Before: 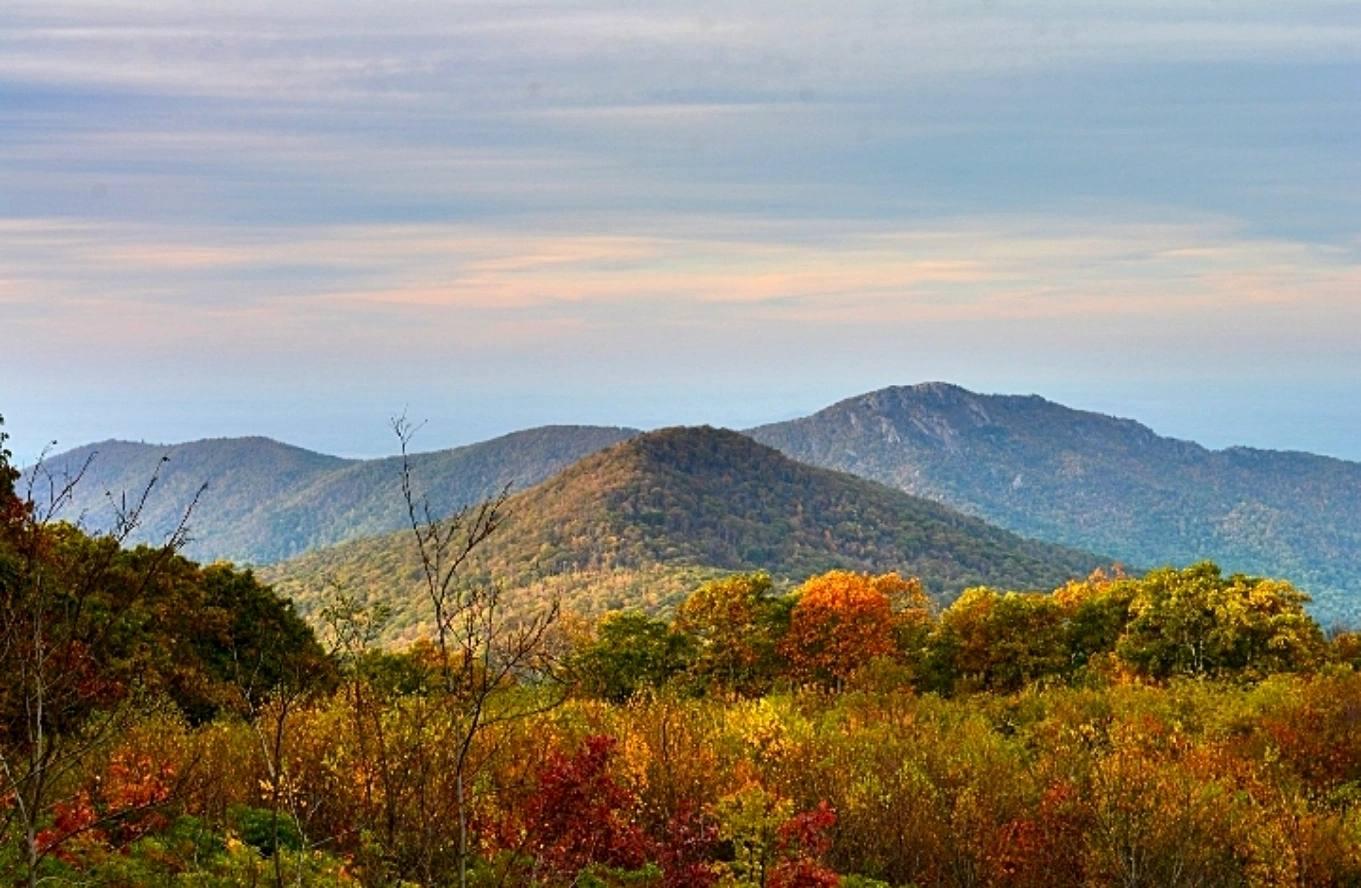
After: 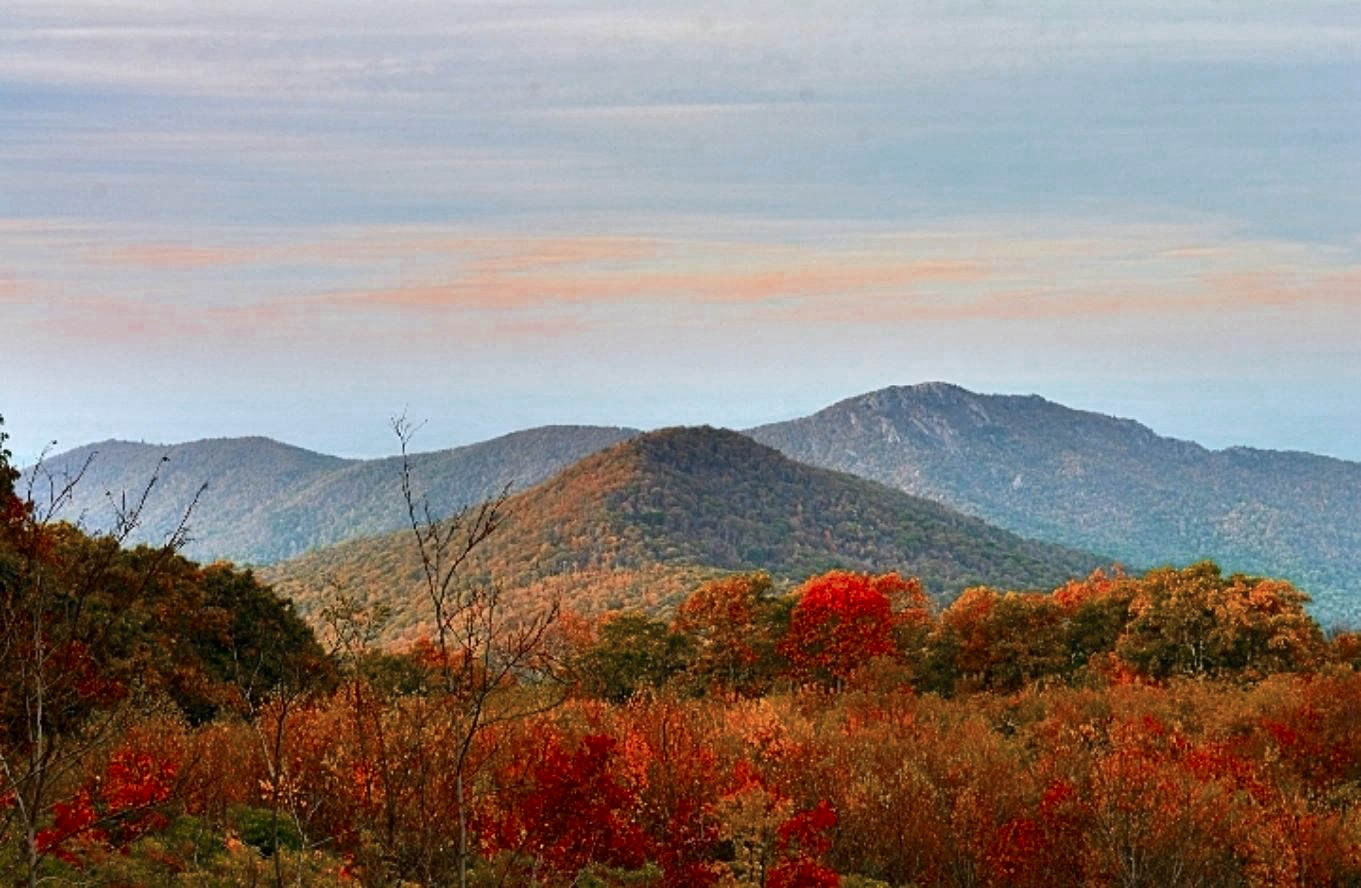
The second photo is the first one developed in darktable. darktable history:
color zones: curves: ch0 [(0, 0.299) (0.25, 0.383) (0.456, 0.352) (0.736, 0.571)]; ch1 [(0, 0.63) (0.151, 0.568) (0.254, 0.416) (0.47, 0.558) (0.732, 0.37) (0.909, 0.492)]; ch2 [(0.004, 0.604) (0.158, 0.443) (0.257, 0.403) (0.761, 0.468)]
rotate and perspective: automatic cropping off
